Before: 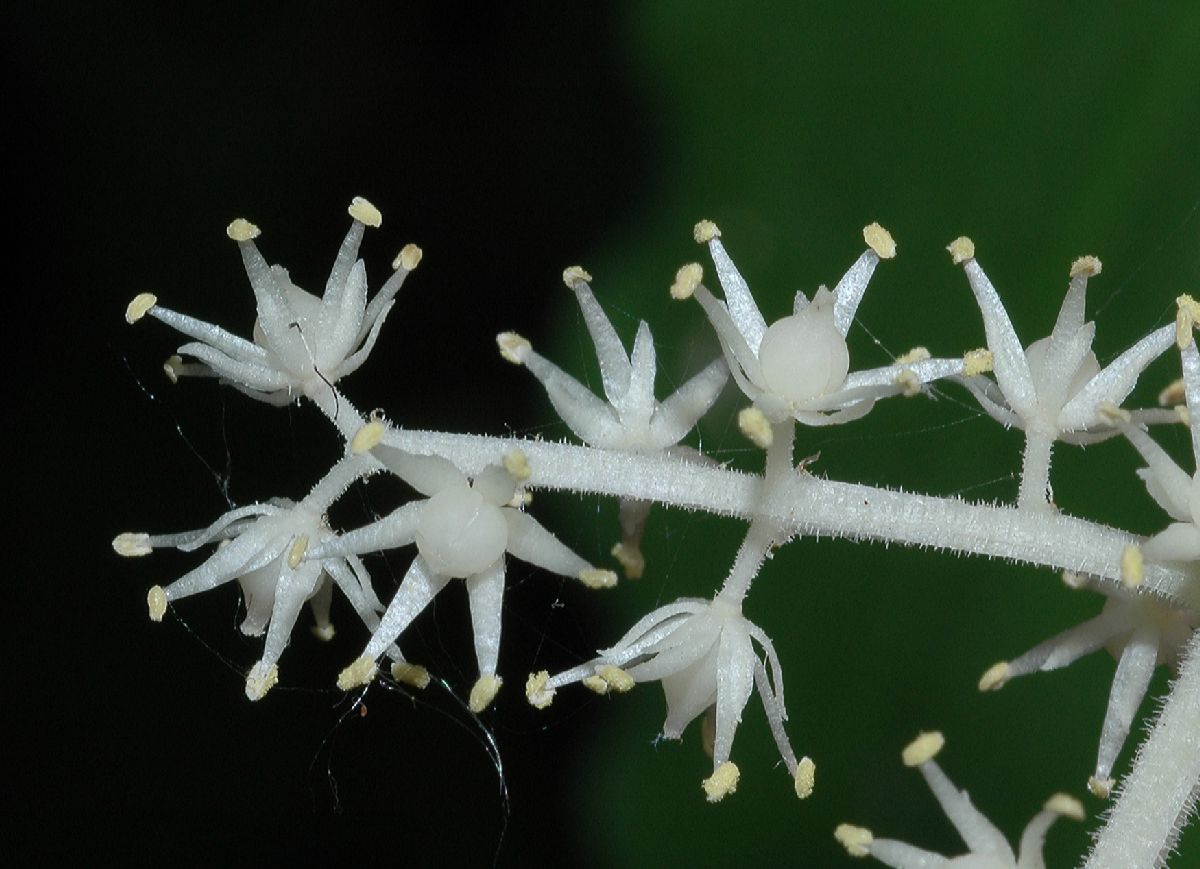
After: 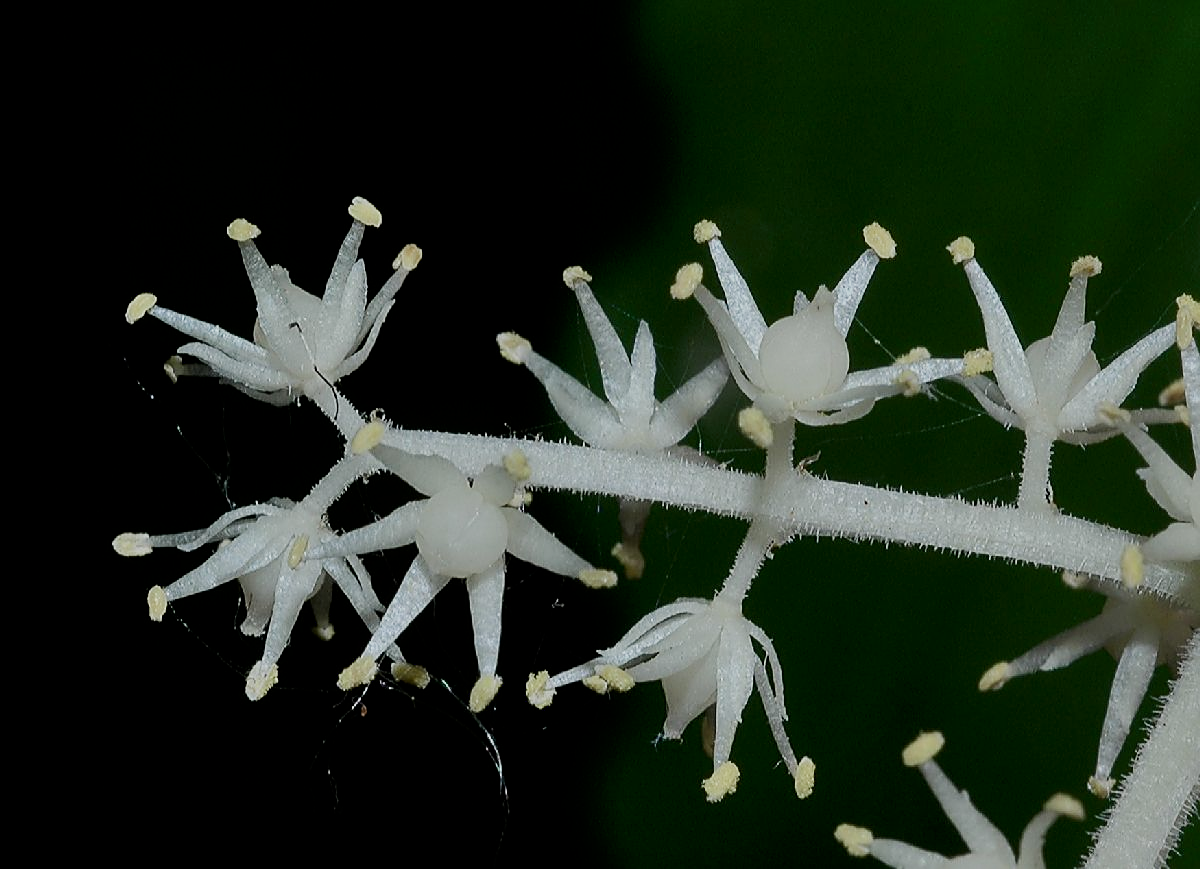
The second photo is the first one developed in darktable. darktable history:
shadows and highlights: shadows 29.61, highlights -30.47, low approximation 0.01, soften with gaussian
filmic rgb: black relative exposure -7.65 EV, white relative exposure 4.56 EV, hardness 3.61
sharpen: on, module defaults
contrast brightness saturation: contrast 0.07, brightness -0.13, saturation 0.06
